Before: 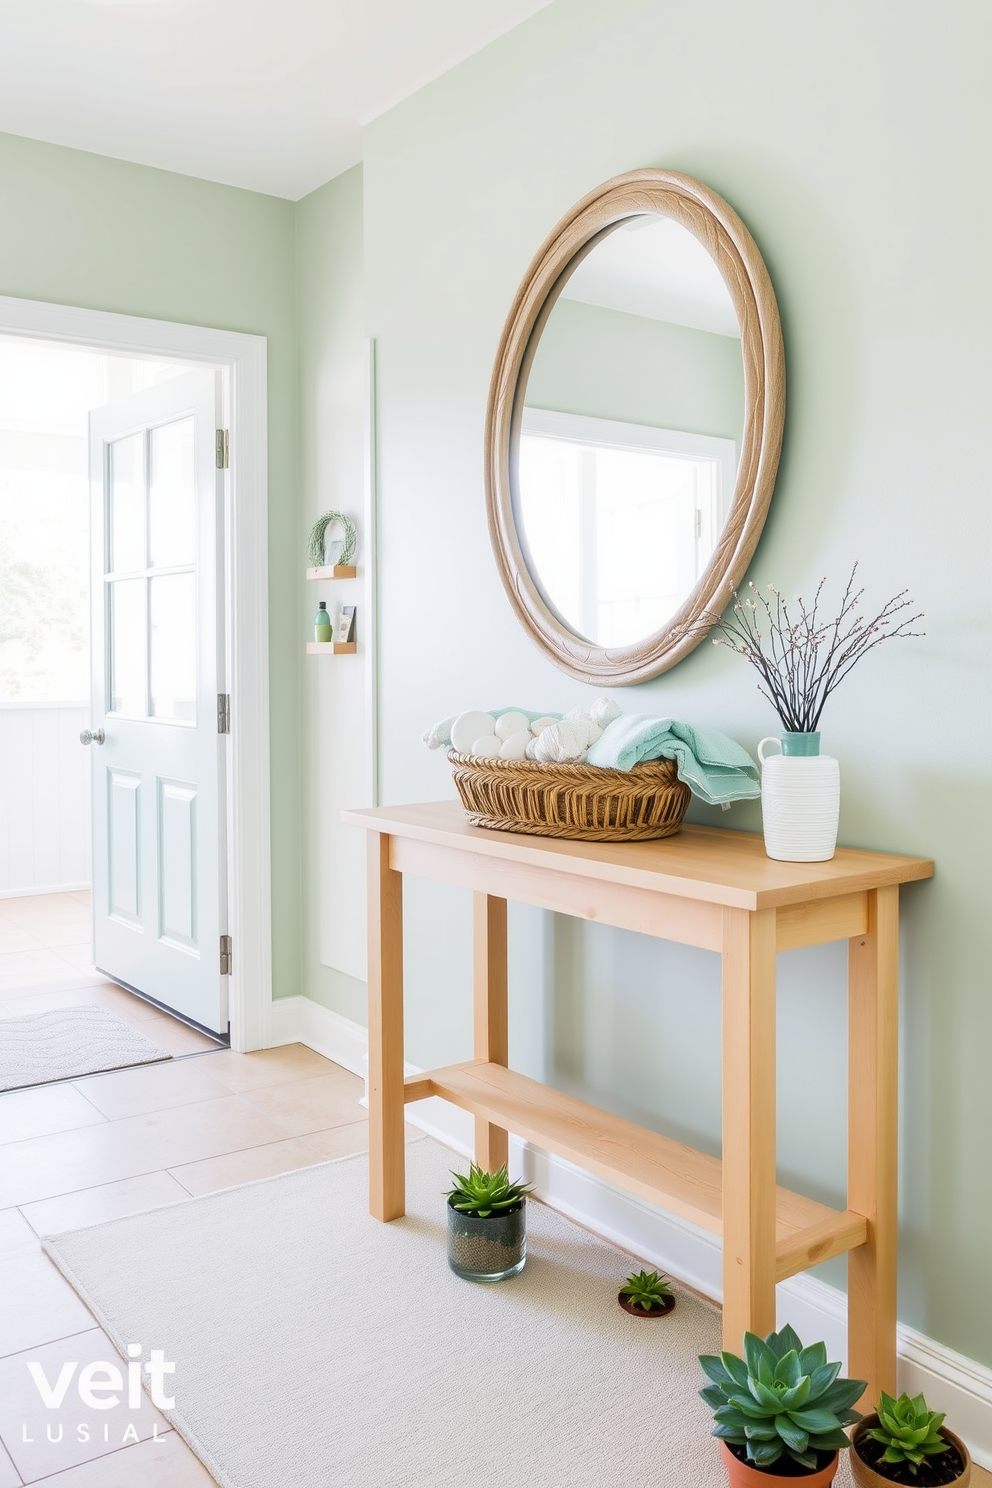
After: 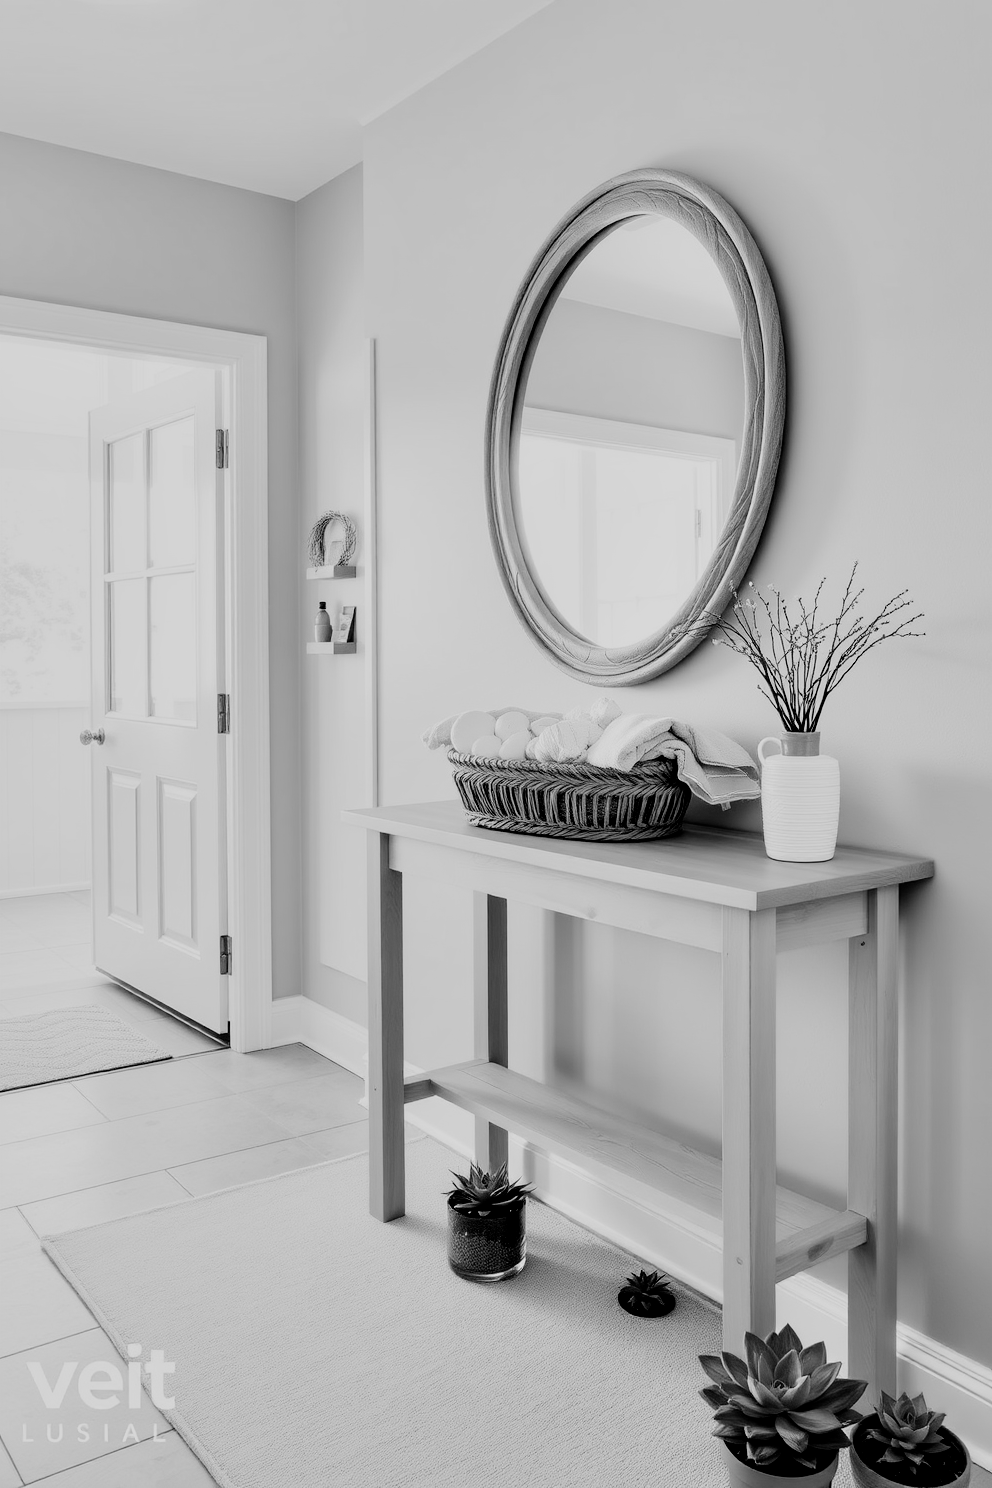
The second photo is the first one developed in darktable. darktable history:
contrast equalizer: y [[0.6 ×6], [0.55 ×6], [0 ×6], [0 ×6], [0 ×6]]
color calibration: output gray [0.21, 0.42, 0.37, 0], illuminant same as pipeline (D50), adaptation XYZ, x 0.345, y 0.358, temperature 5024.12 K
filmic rgb: black relative exposure -7.65 EV, white relative exposure 4.56 EV, hardness 3.61
